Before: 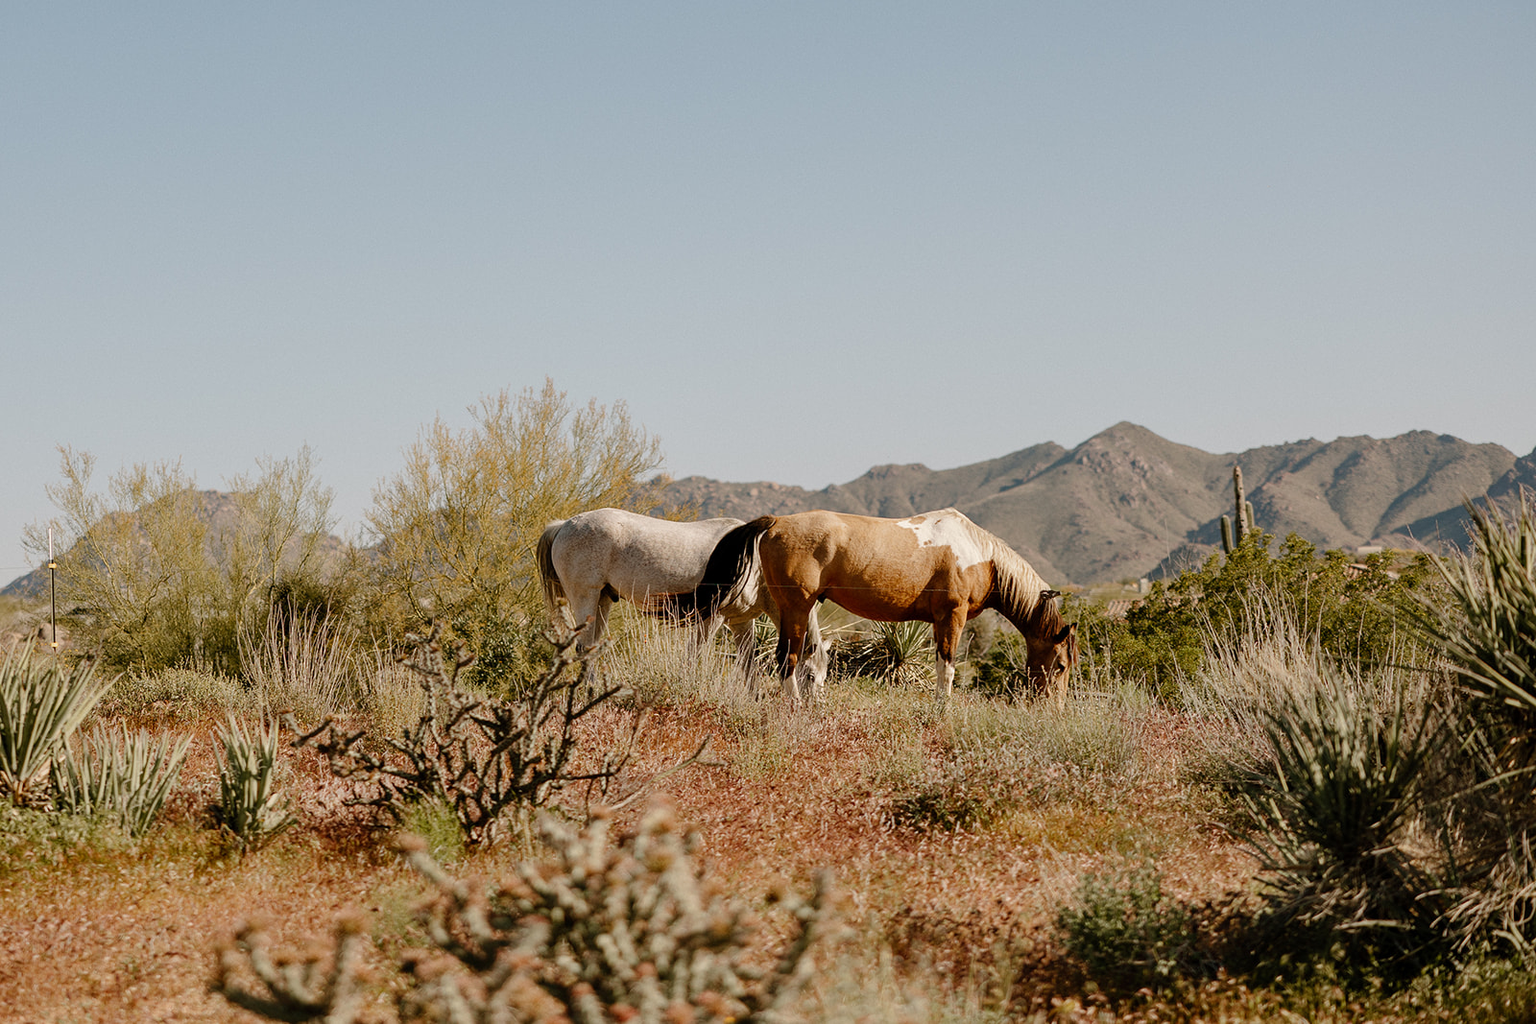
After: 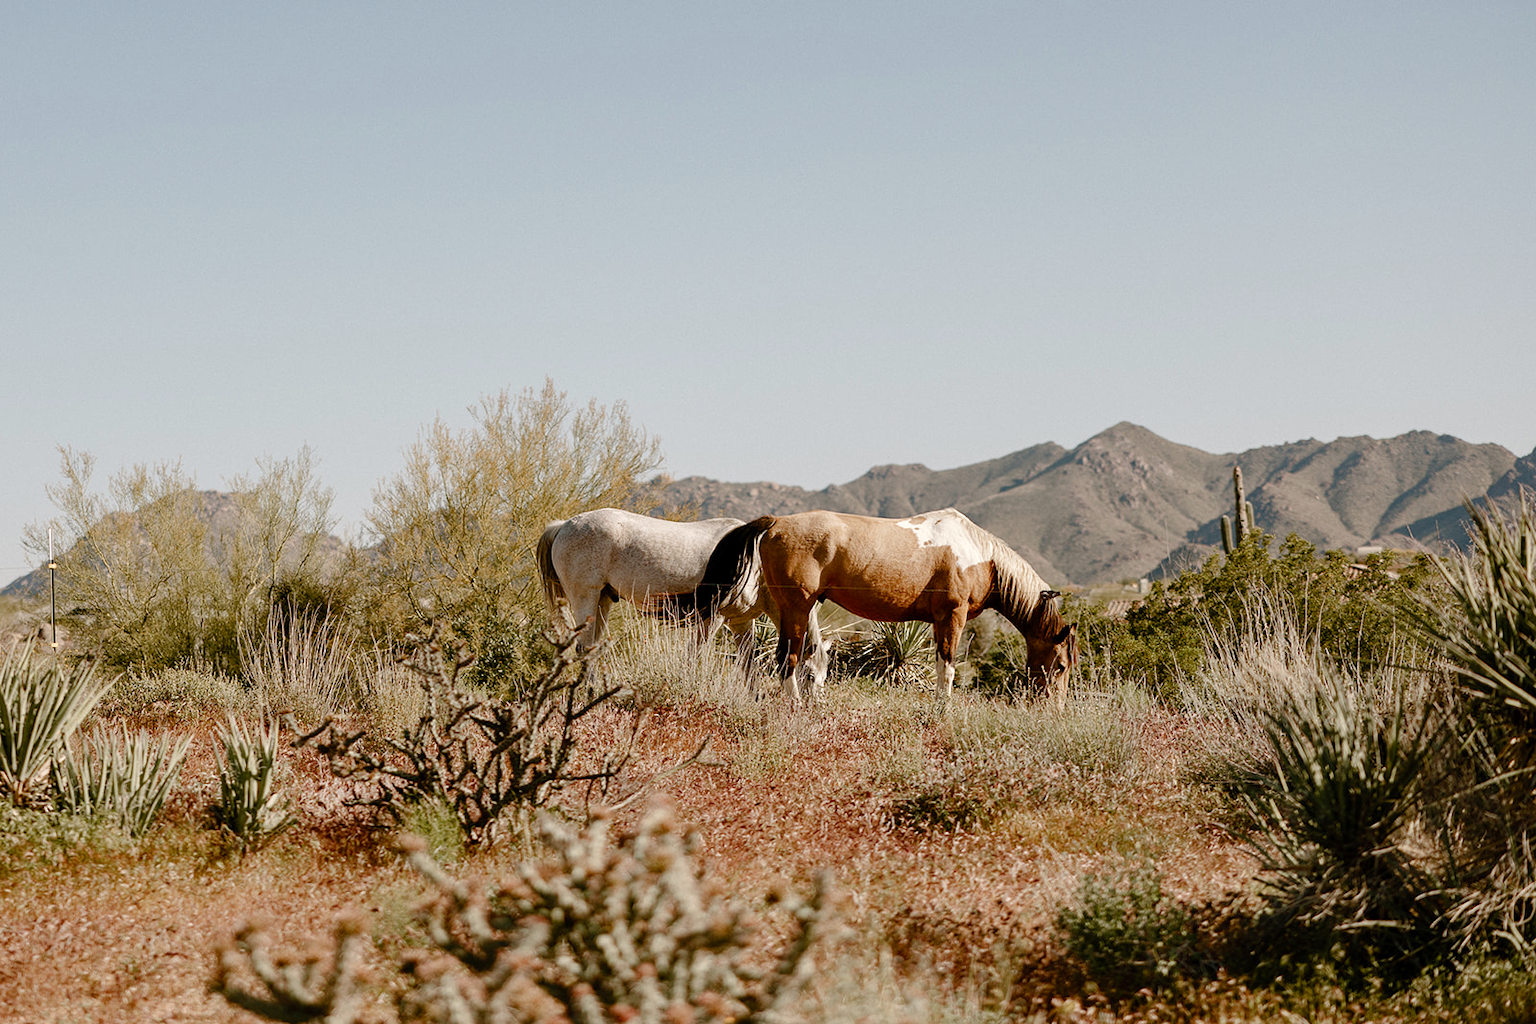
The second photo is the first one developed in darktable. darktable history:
color balance rgb: highlights gain › luminance 17.931%, global offset › hue 171.84°, linear chroma grading › shadows -7.232%, linear chroma grading › highlights -6.154%, linear chroma grading › global chroma -10.612%, linear chroma grading › mid-tones -8.409%, perceptual saturation grading › global saturation 20%, perceptual saturation grading › highlights -49.421%, perceptual saturation grading › shadows 24.643%, global vibrance 20%
